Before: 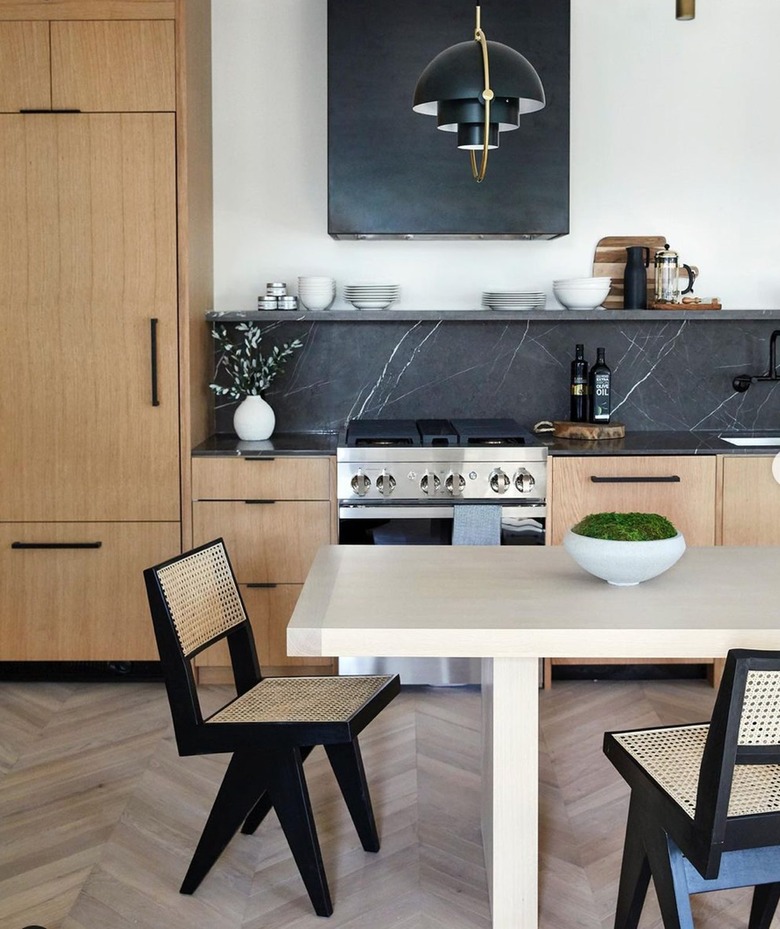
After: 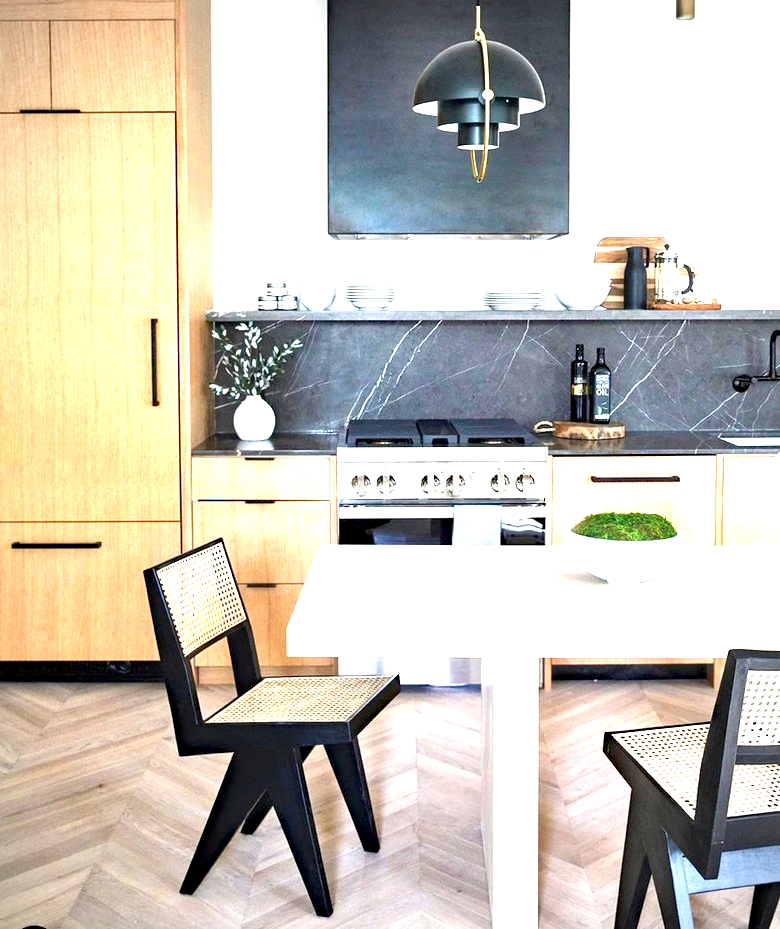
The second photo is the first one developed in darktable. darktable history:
haze removal: compatibility mode true, adaptive false
exposure: black level correction 0, exposure 1.975 EV, compensate exposure bias true, compensate highlight preservation false
vignetting: fall-off radius 60.92%
